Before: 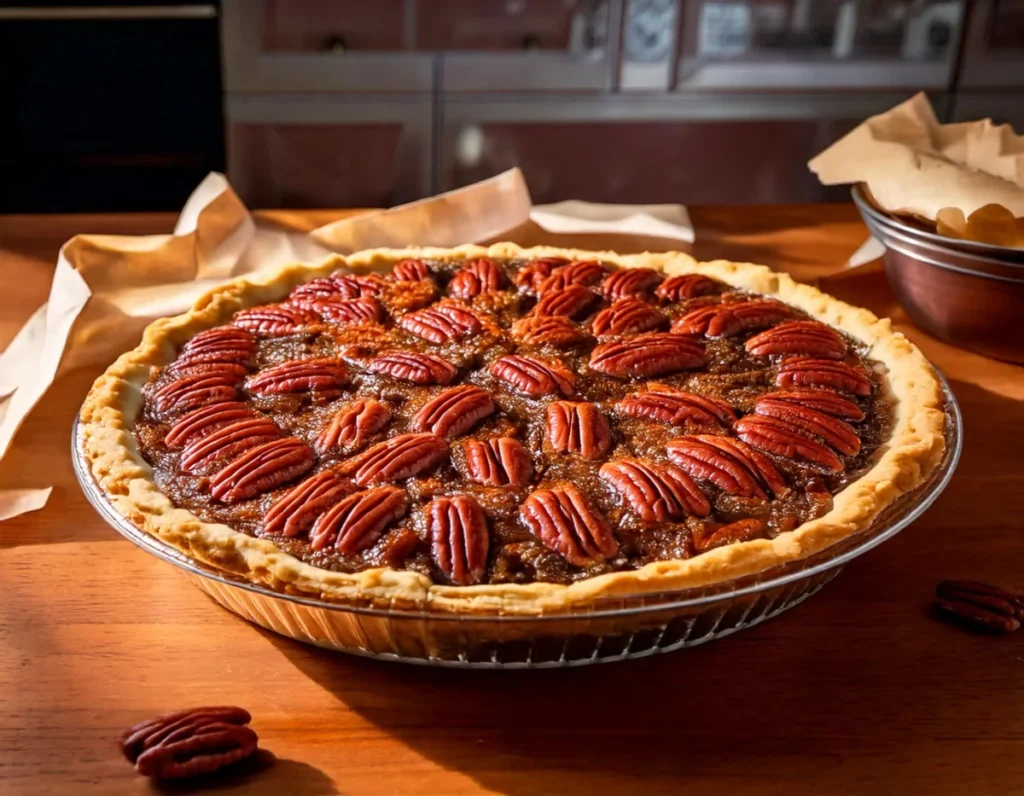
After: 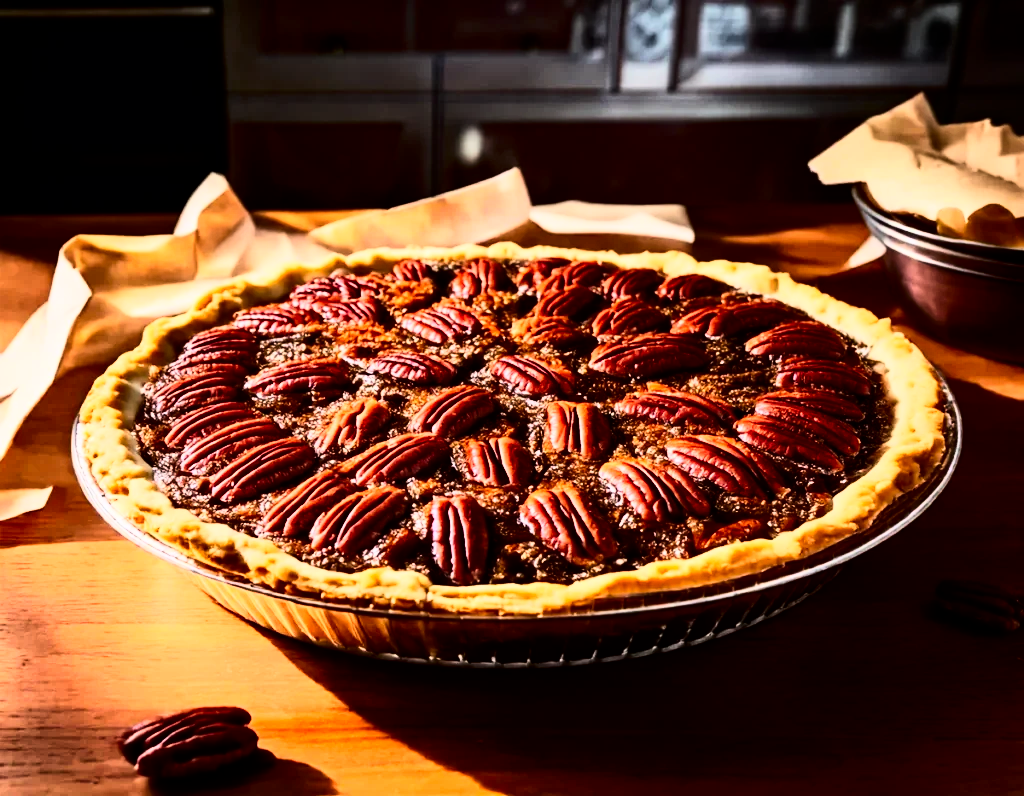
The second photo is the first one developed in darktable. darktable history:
contrast brightness saturation: contrast 0.2, brightness -0.11, saturation 0.1
rgb curve: curves: ch0 [(0, 0) (0.21, 0.15) (0.24, 0.21) (0.5, 0.75) (0.75, 0.96) (0.89, 0.99) (1, 1)]; ch1 [(0, 0.02) (0.21, 0.13) (0.25, 0.2) (0.5, 0.67) (0.75, 0.9) (0.89, 0.97) (1, 1)]; ch2 [(0, 0.02) (0.21, 0.13) (0.25, 0.2) (0.5, 0.67) (0.75, 0.9) (0.89, 0.97) (1, 1)], compensate middle gray true
graduated density: rotation 5.63°, offset 76.9
